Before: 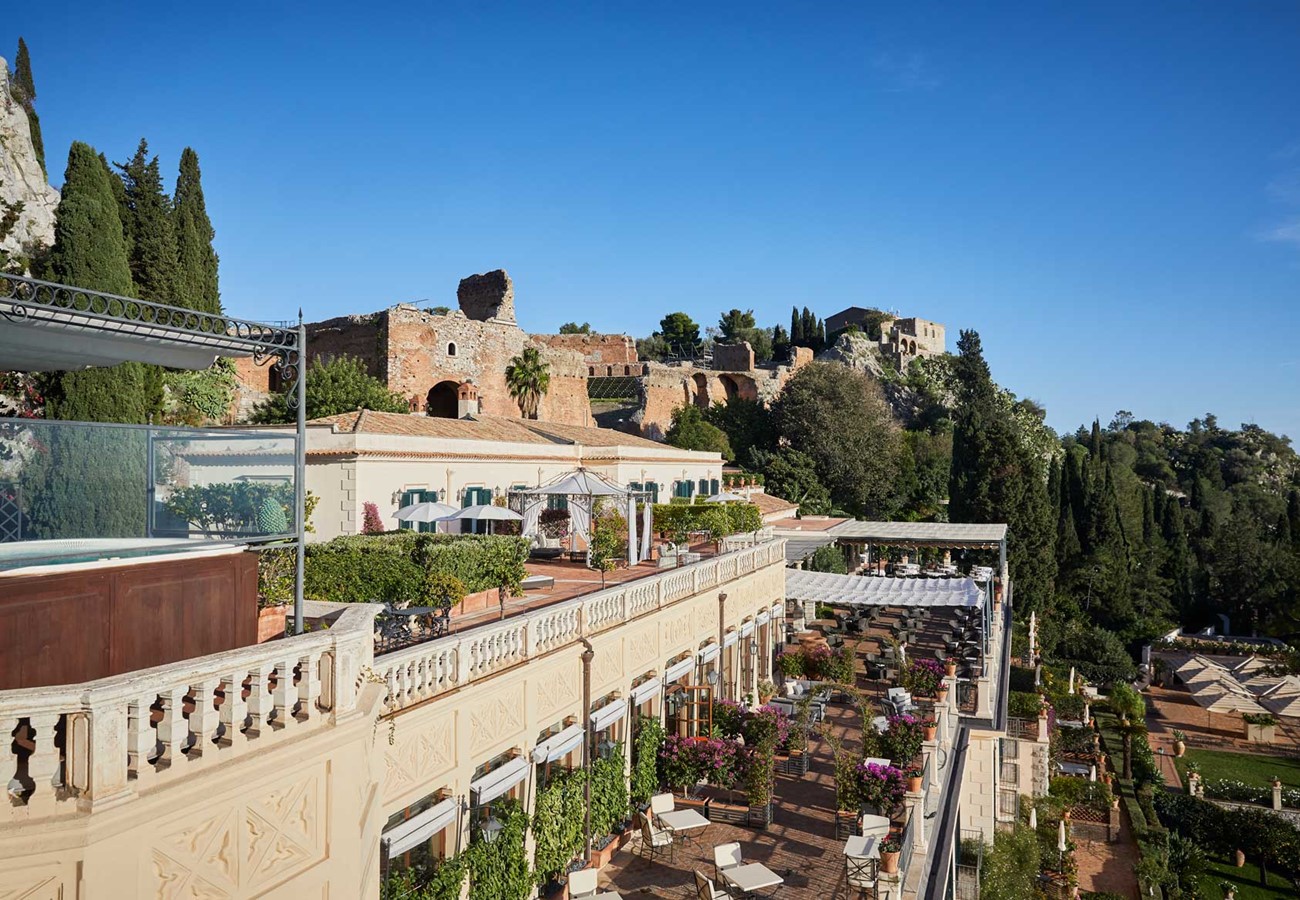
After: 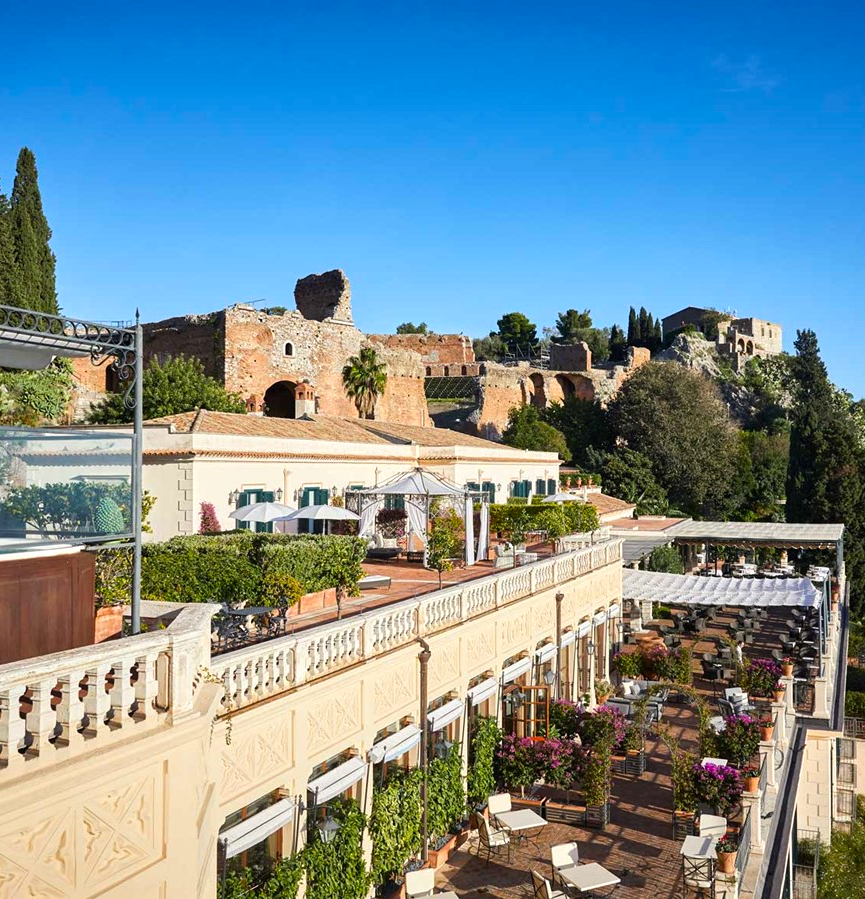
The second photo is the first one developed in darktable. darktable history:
crop and rotate: left 12.558%, right 20.842%
color balance rgb: perceptual saturation grading › global saturation 19.323%, perceptual brilliance grading › highlights 8.189%, perceptual brilliance grading › mid-tones 3.936%, perceptual brilliance grading › shadows 1.678%
